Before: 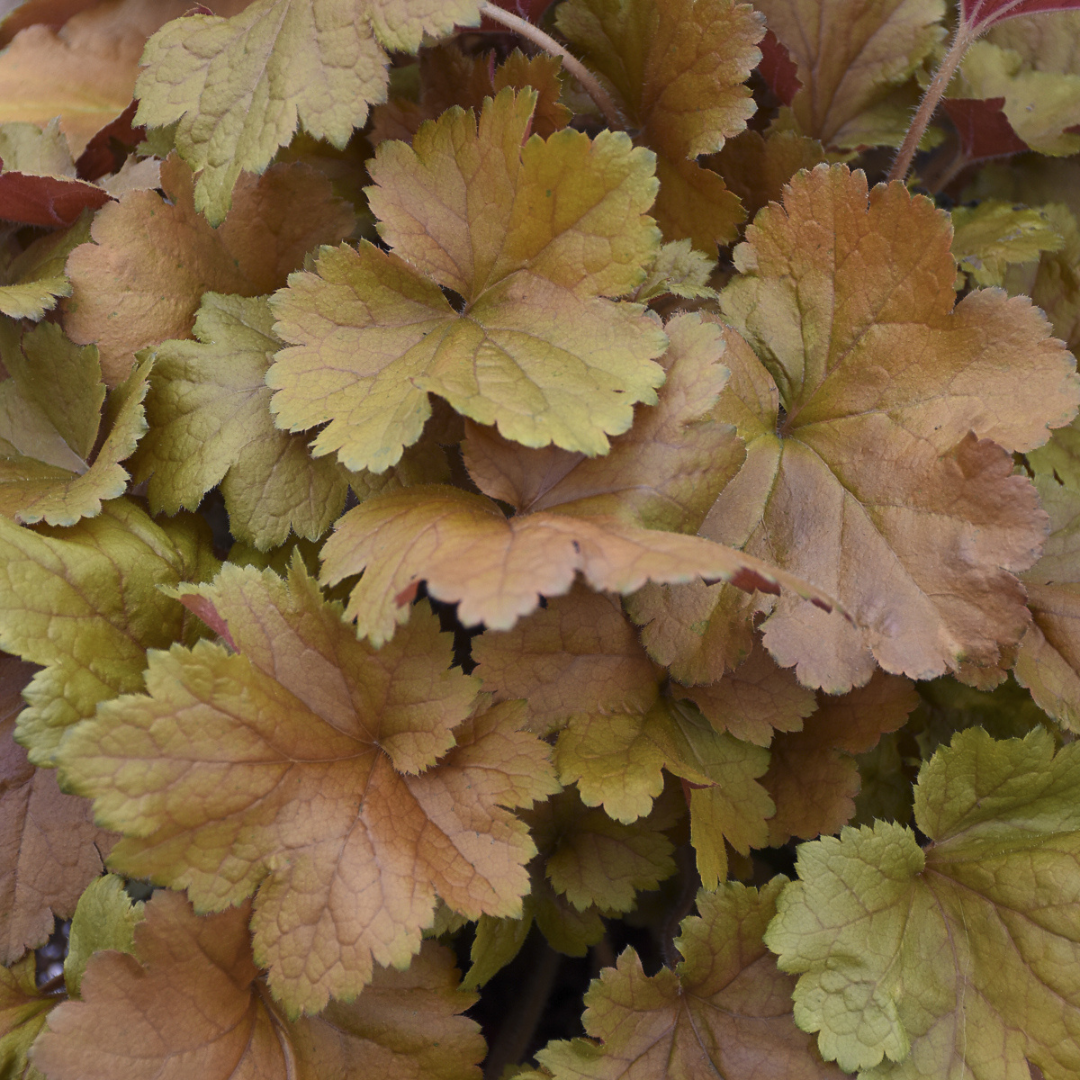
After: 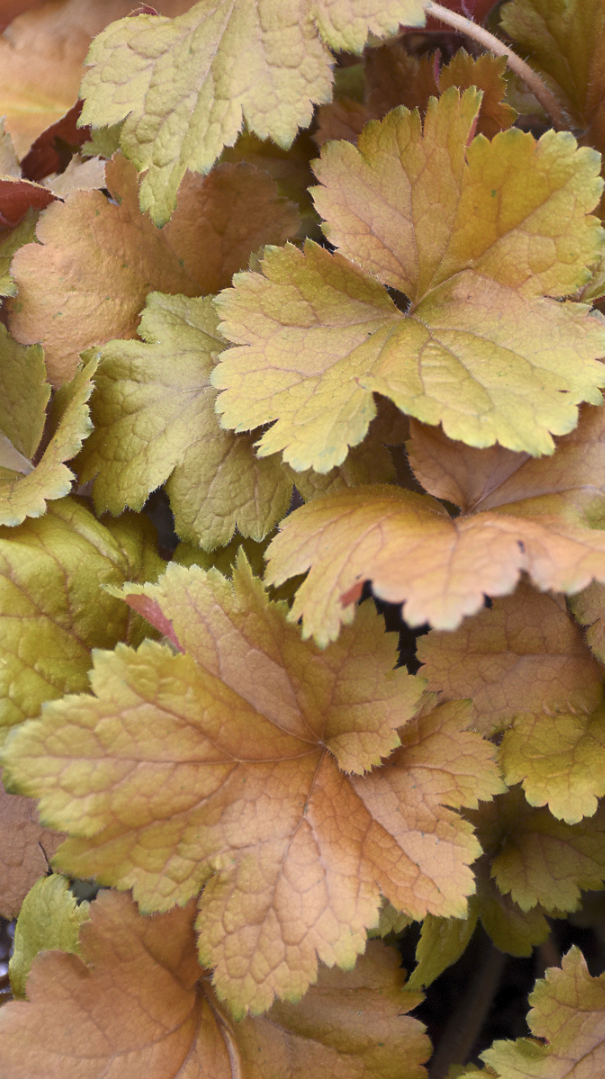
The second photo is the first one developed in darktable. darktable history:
crop: left 5.111%, right 38.863%
exposure: exposure 0.608 EV, compensate highlight preservation false
levels: levels [0.018, 0.493, 1]
